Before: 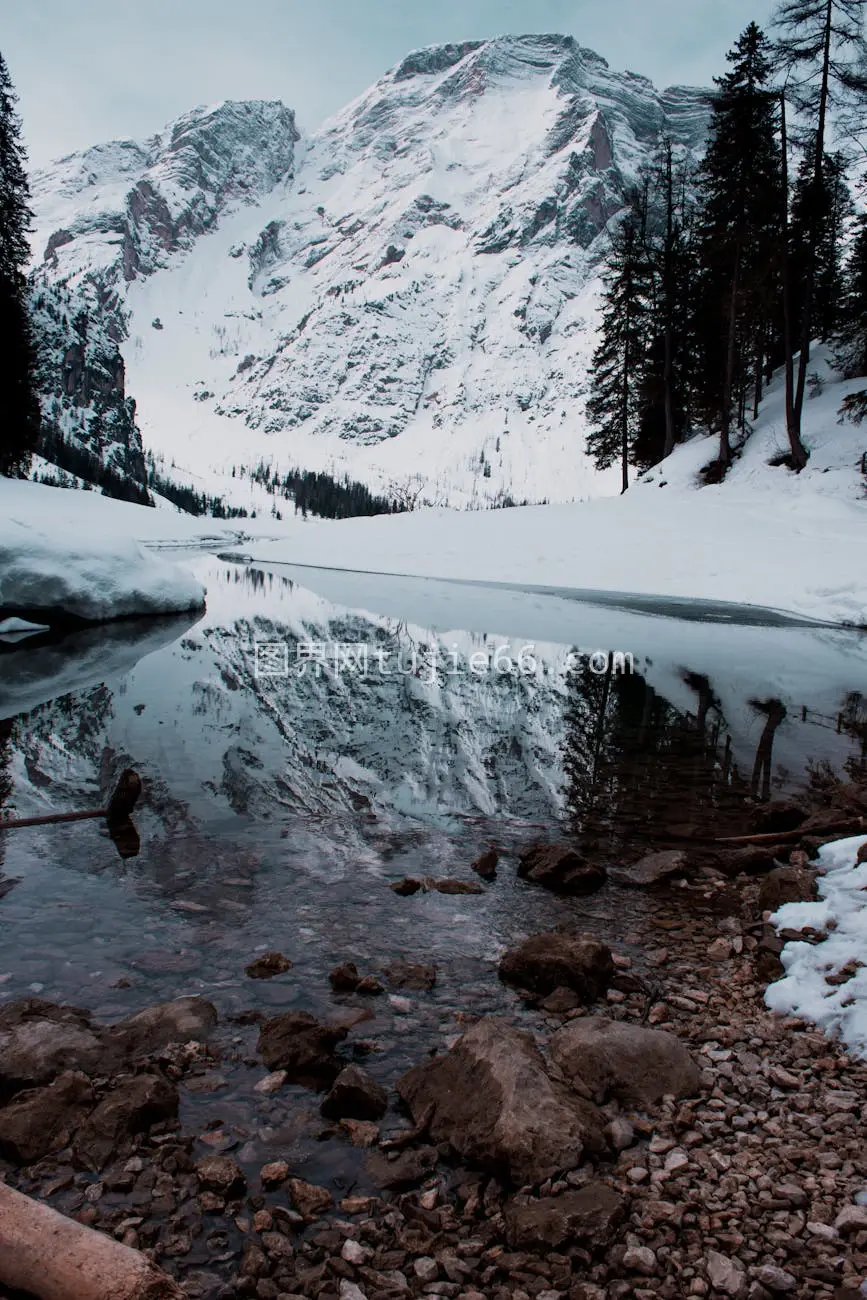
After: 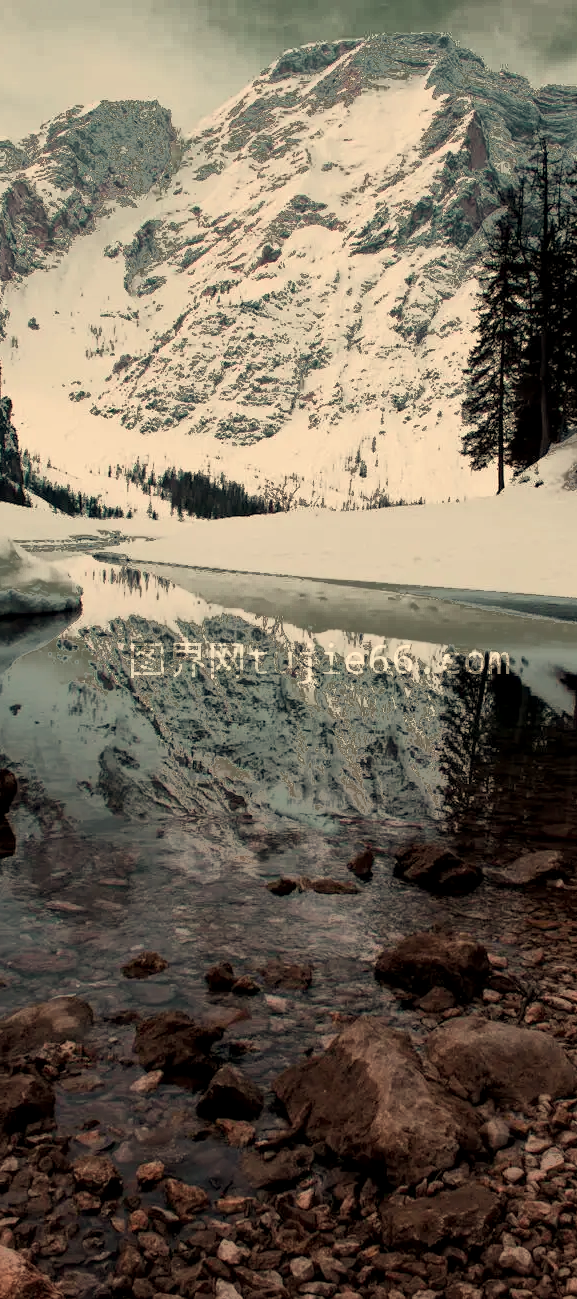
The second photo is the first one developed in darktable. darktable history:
white balance: red 1.138, green 0.996, blue 0.812
crop and rotate: left 14.385%, right 18.948%
local contrast: highlights 100%, shadows 100%, detail 120%, midtone range 0.2
fill light: exposure -0.73 EV, center 0.69, width 2.2
